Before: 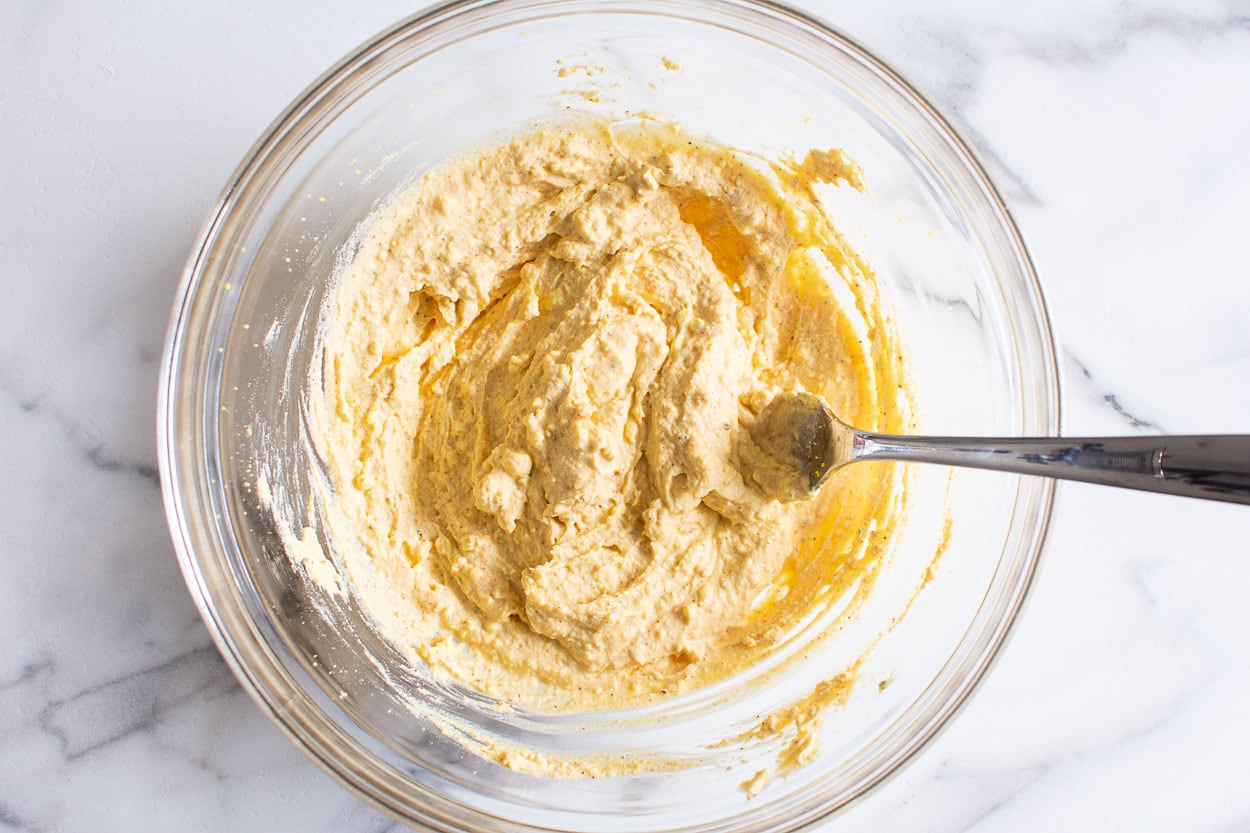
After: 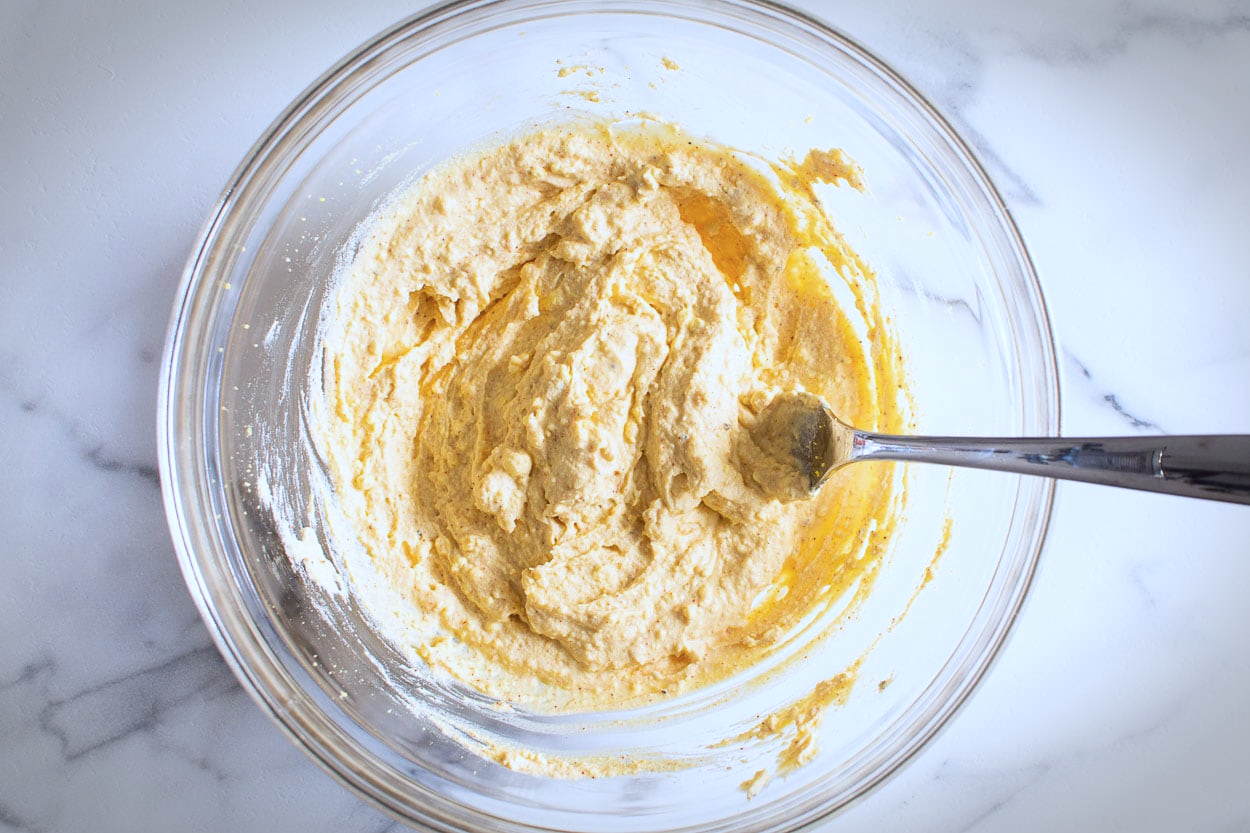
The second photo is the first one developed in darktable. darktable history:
vignetting: automatic ratio true, dithering 16-bit output, unbound false
color calibration: output R [1.003, 0.027, -0.041, 0], output G [-0.018, 1.043, -0.038, 0], output B [0.071, -0.086, 1.017, 0], x 0.372, y 0.386, temperature 4284.12 K
